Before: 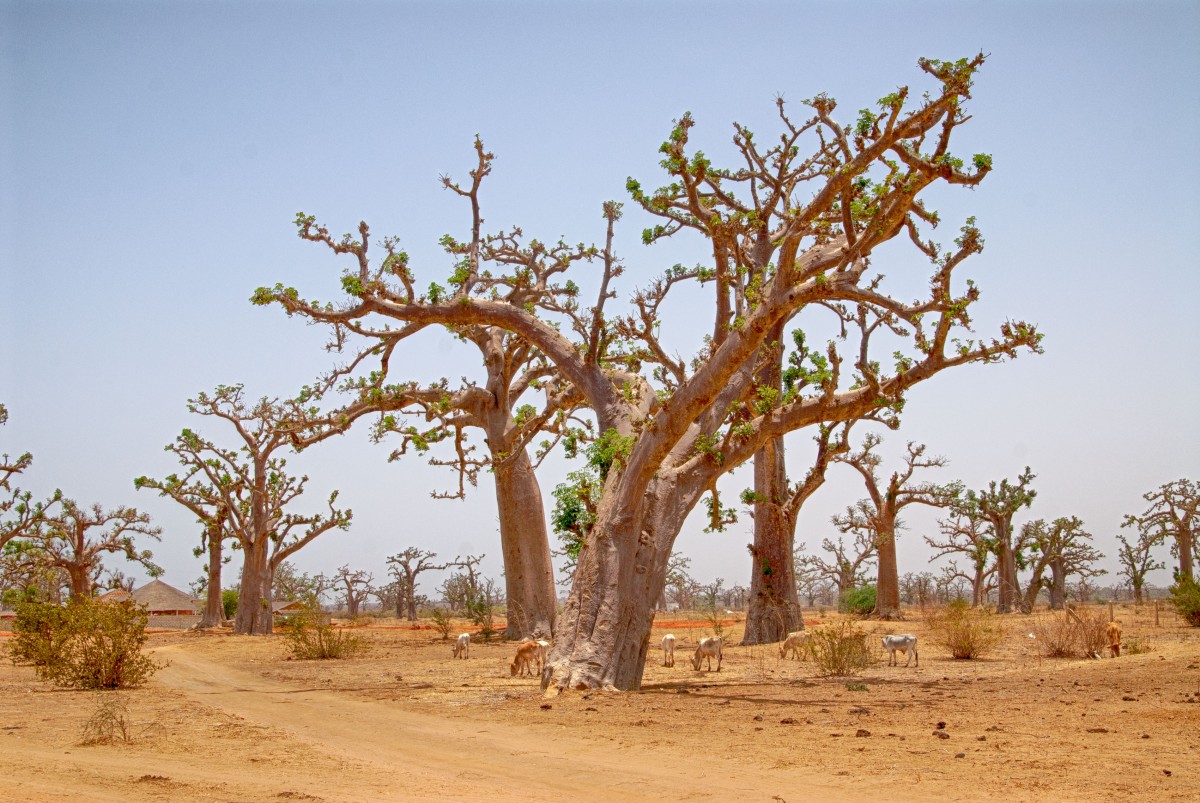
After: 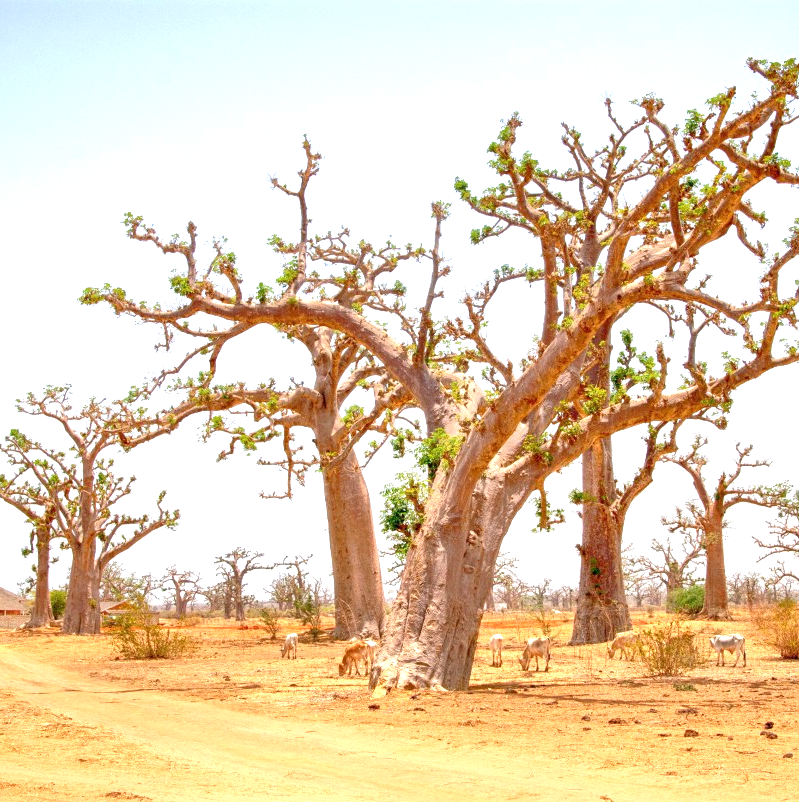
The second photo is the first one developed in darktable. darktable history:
crop and rotate: left 14.385%, right 18.948%
exposure: black level correction 0, exposure 1.1 EV, compensate exposure bias true, compensate highlight preservation false
